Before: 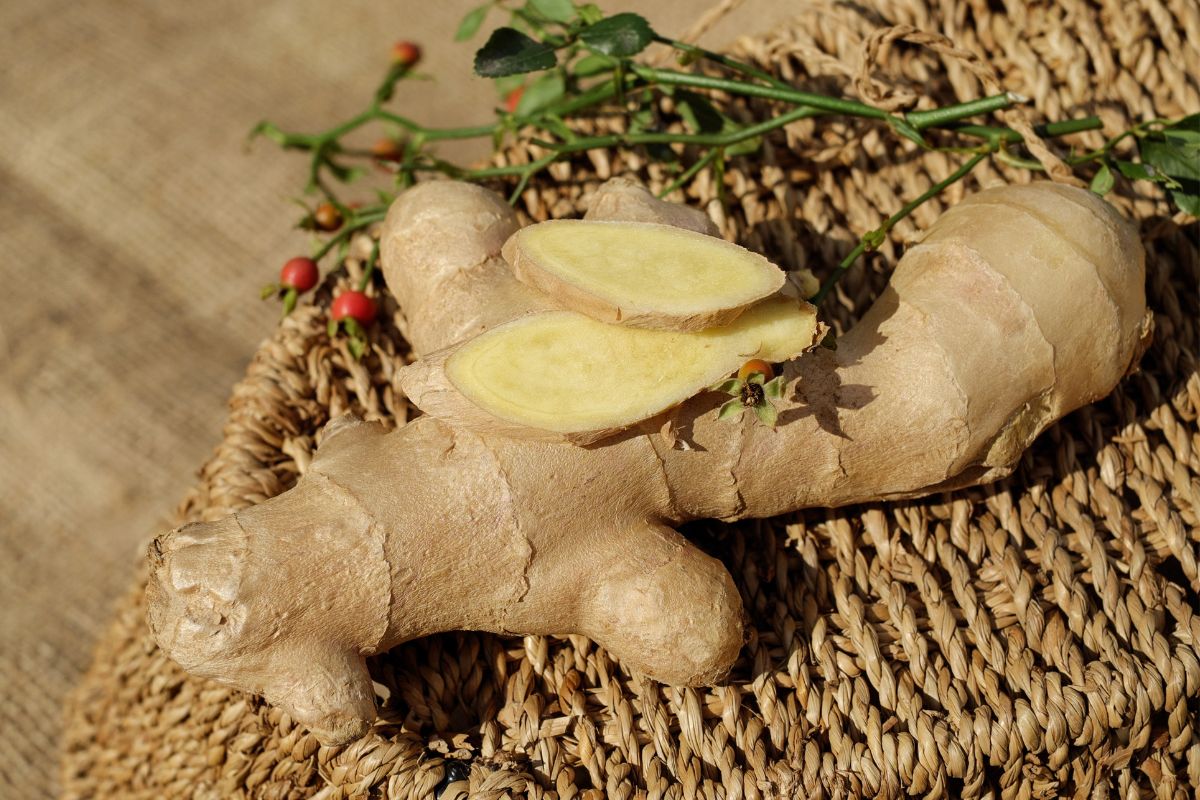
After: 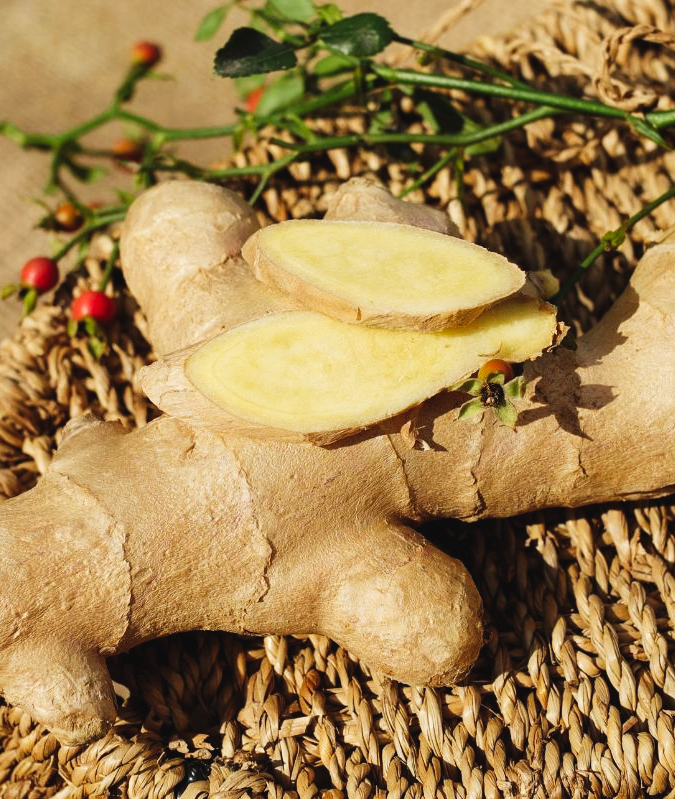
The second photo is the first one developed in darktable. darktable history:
crop: left 21.736%, right 22.003%, bottom 0.004%
tone curve: curves: ch0 [(0, 0.032) (0.181, 0.156) (0.751, 0.829) (1, 1)], preserve colors none
